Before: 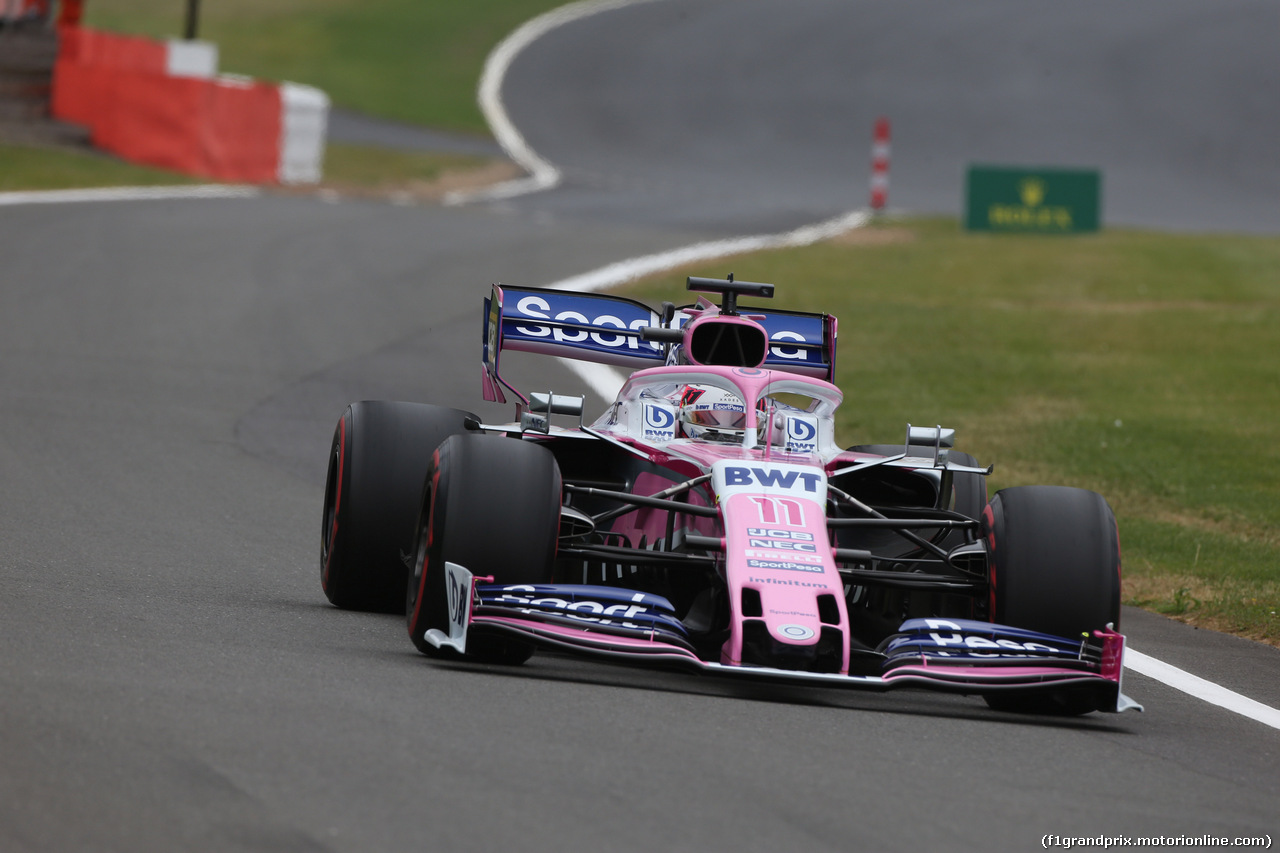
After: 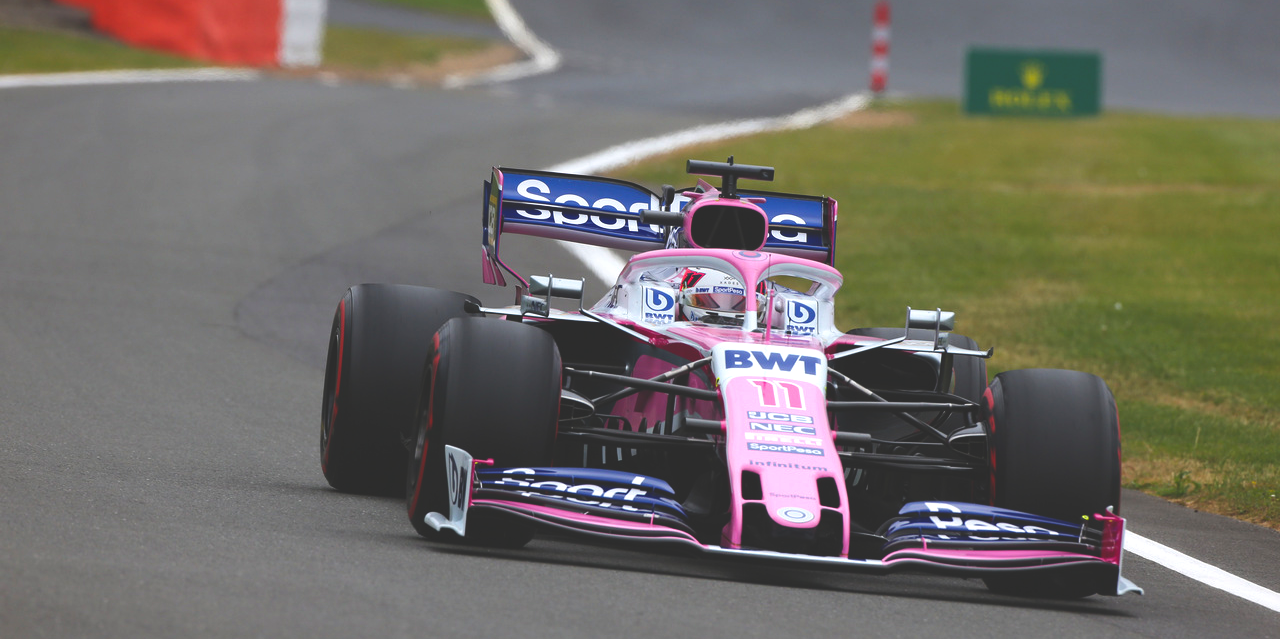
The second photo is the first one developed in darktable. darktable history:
exposure: black level correction -0.03, compensate highlight preservation false
velvia: strength 32%, mid-tones bias 0.2
crop: top 13.819%, bottom 11.169%
tone equalizer: -8 EV -0.417 EV, -7 EV -0.389 EV, -6 EV -0.333 EV, -5 EV -0.222 EV, -3 EV 0.222 EV, -2 EV 0.333 EV, -1 EV 0.389 EV, +0 EV 0.417 EV, edges refinement/feathering 500, mask exposure compensation -1.57 EV, preserve details no
